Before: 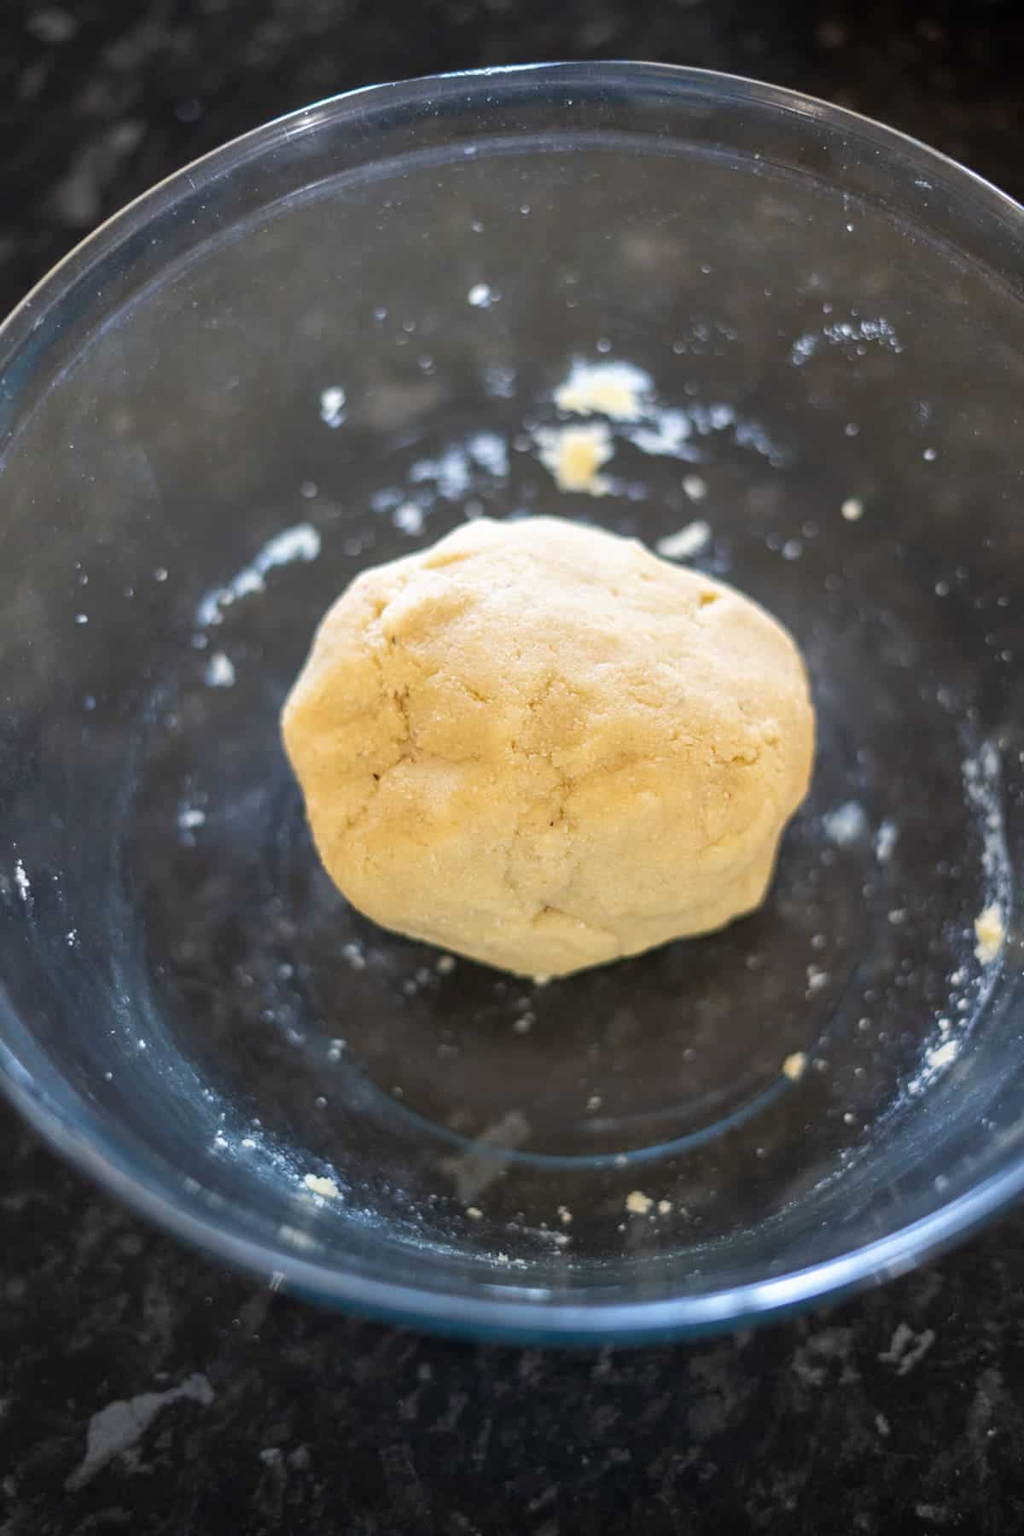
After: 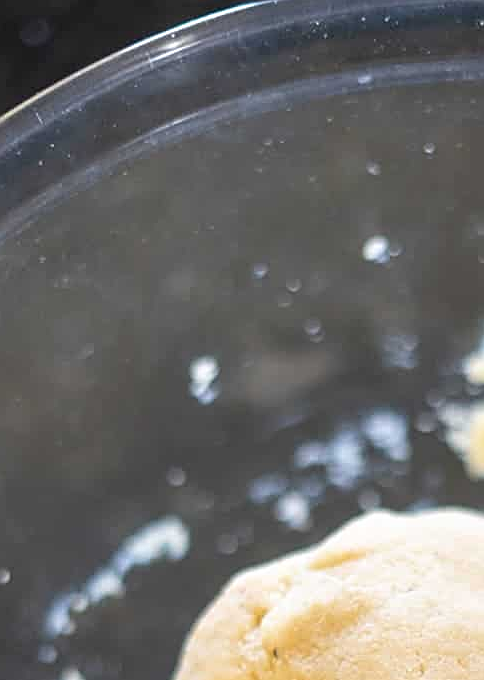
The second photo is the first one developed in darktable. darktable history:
crop: left 15.515%, top 5.433%, right 44.122%, bottom 56.703%
sharpen: on, module defaults
